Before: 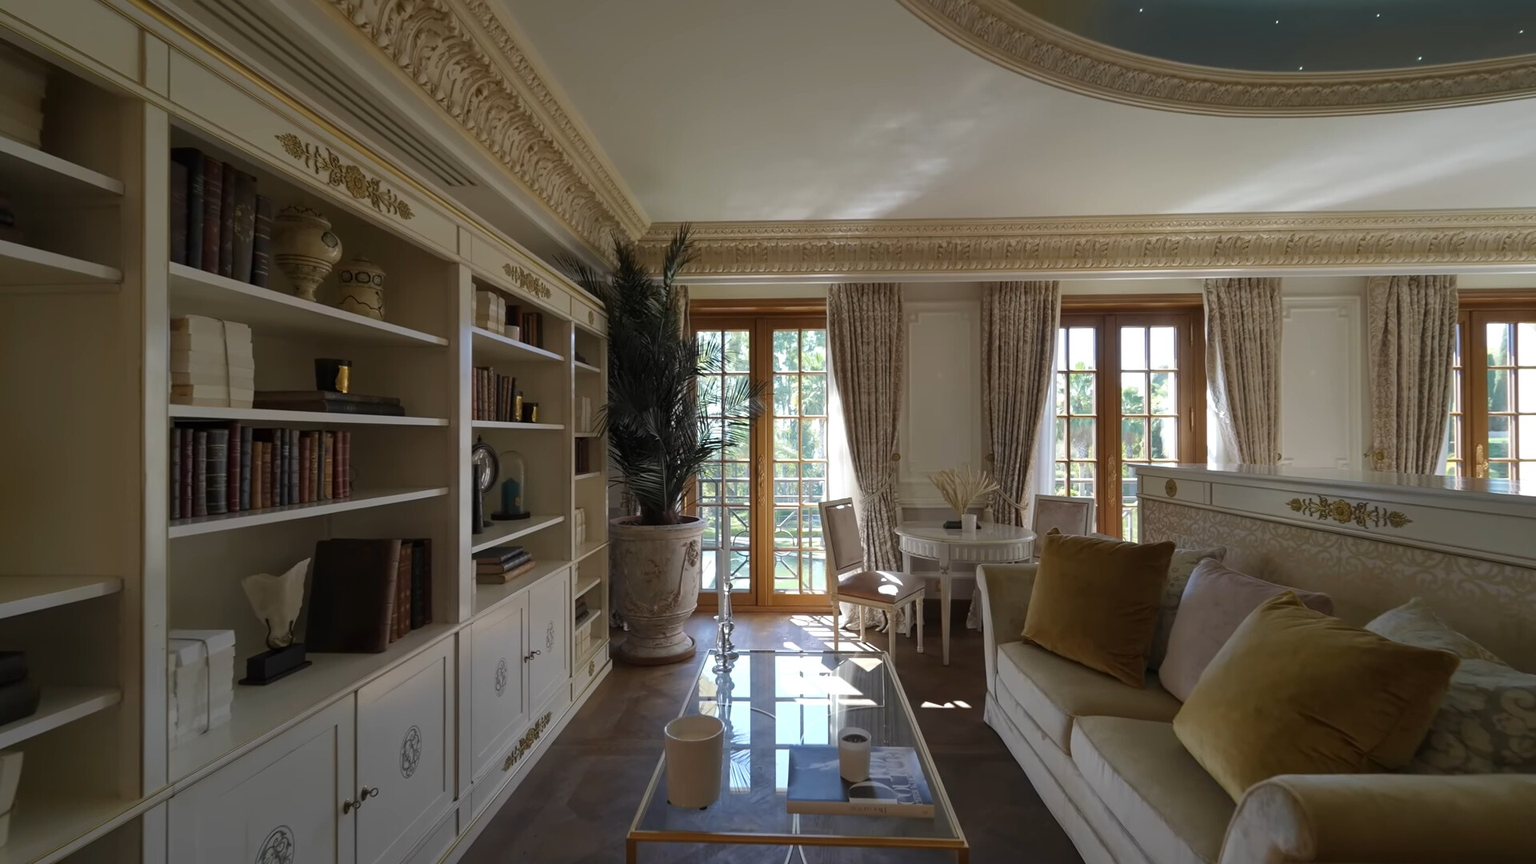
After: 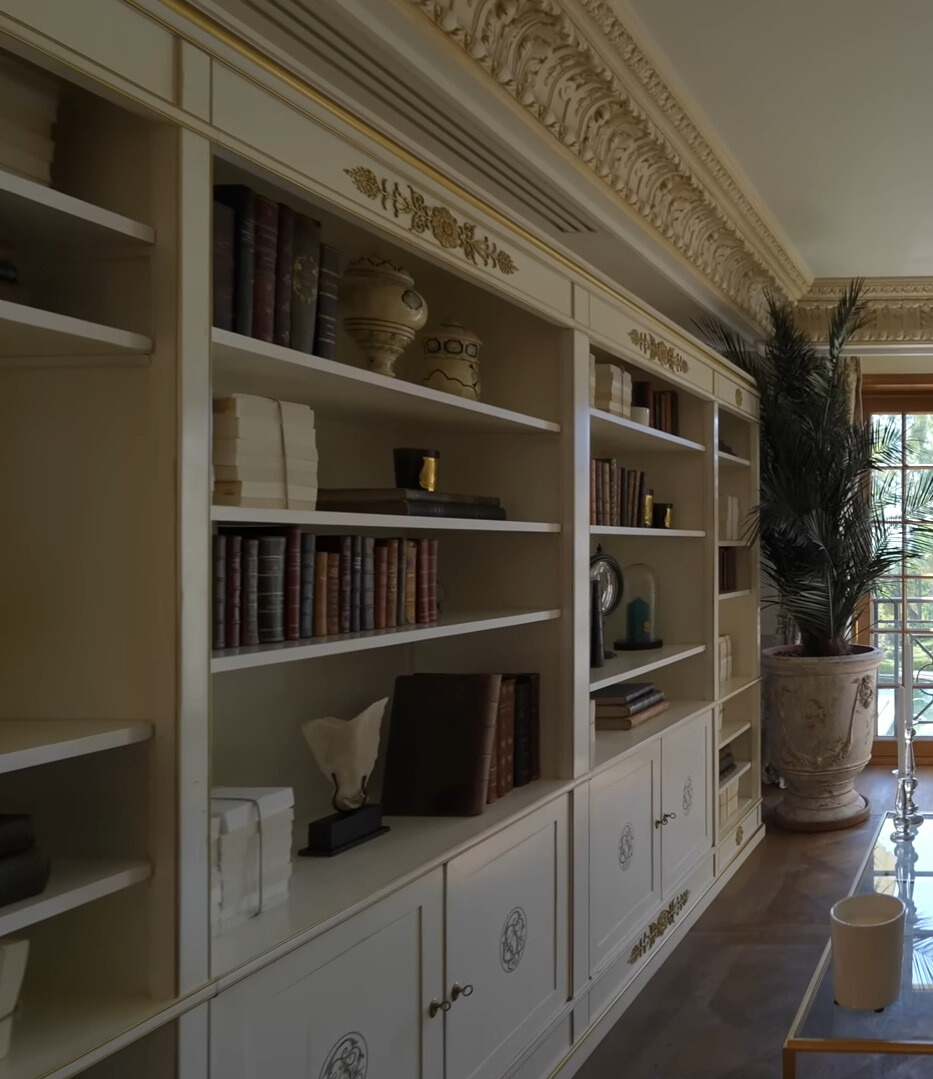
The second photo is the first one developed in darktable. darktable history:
crop and rotate: left 0.031%, top 0%, right 51.361%
